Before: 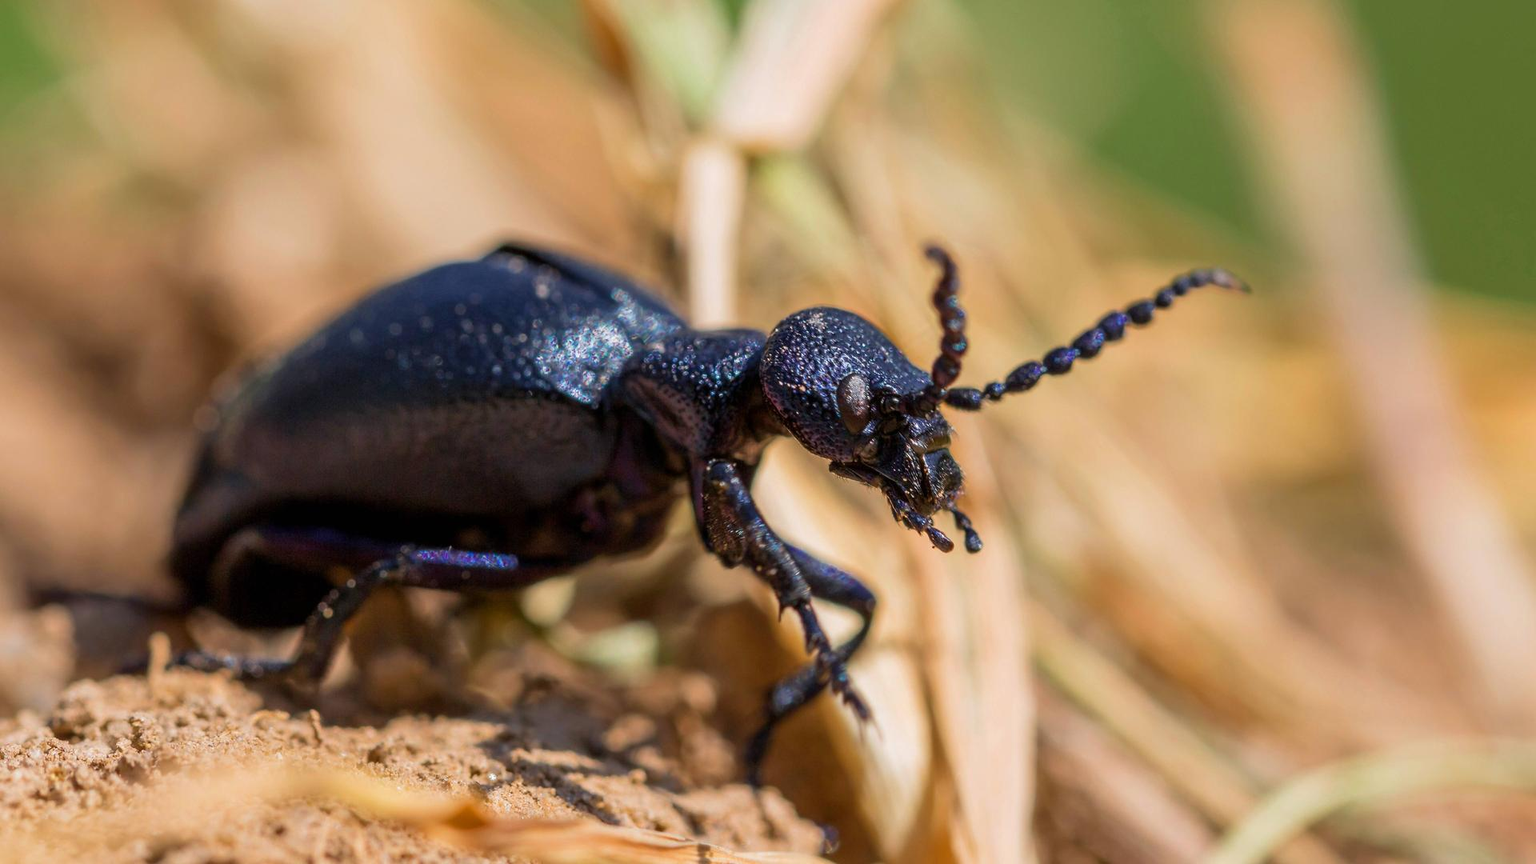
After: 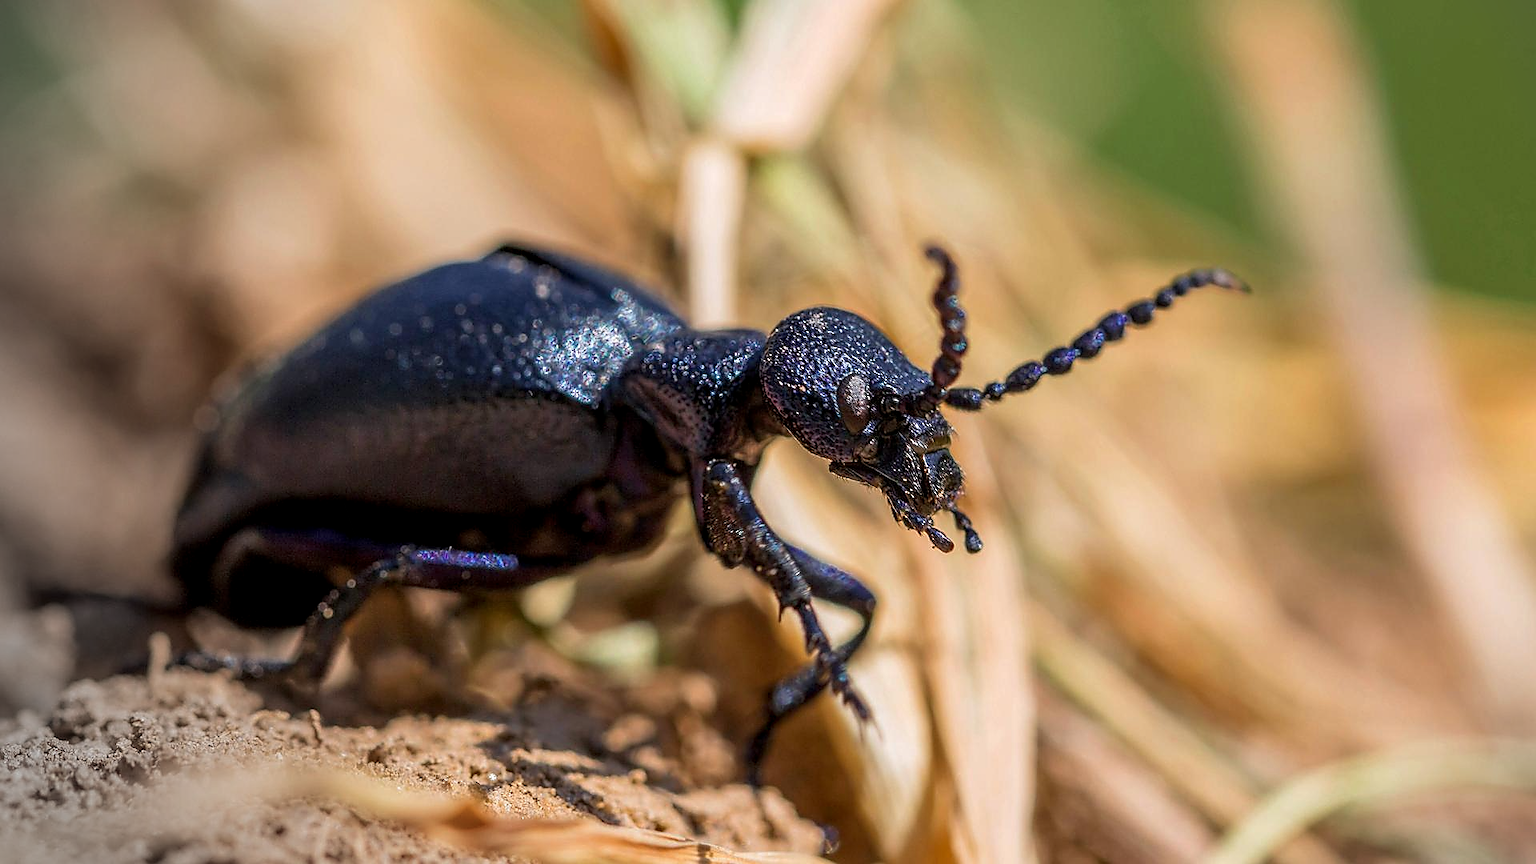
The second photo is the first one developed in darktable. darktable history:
local contrast: on, module defaults
sharpen: radius 1.38, amount 1.252, threshold 0.707
vignetting: brightness -0.445, saturation -0.687, center (0.217, -0.237), unbound false
